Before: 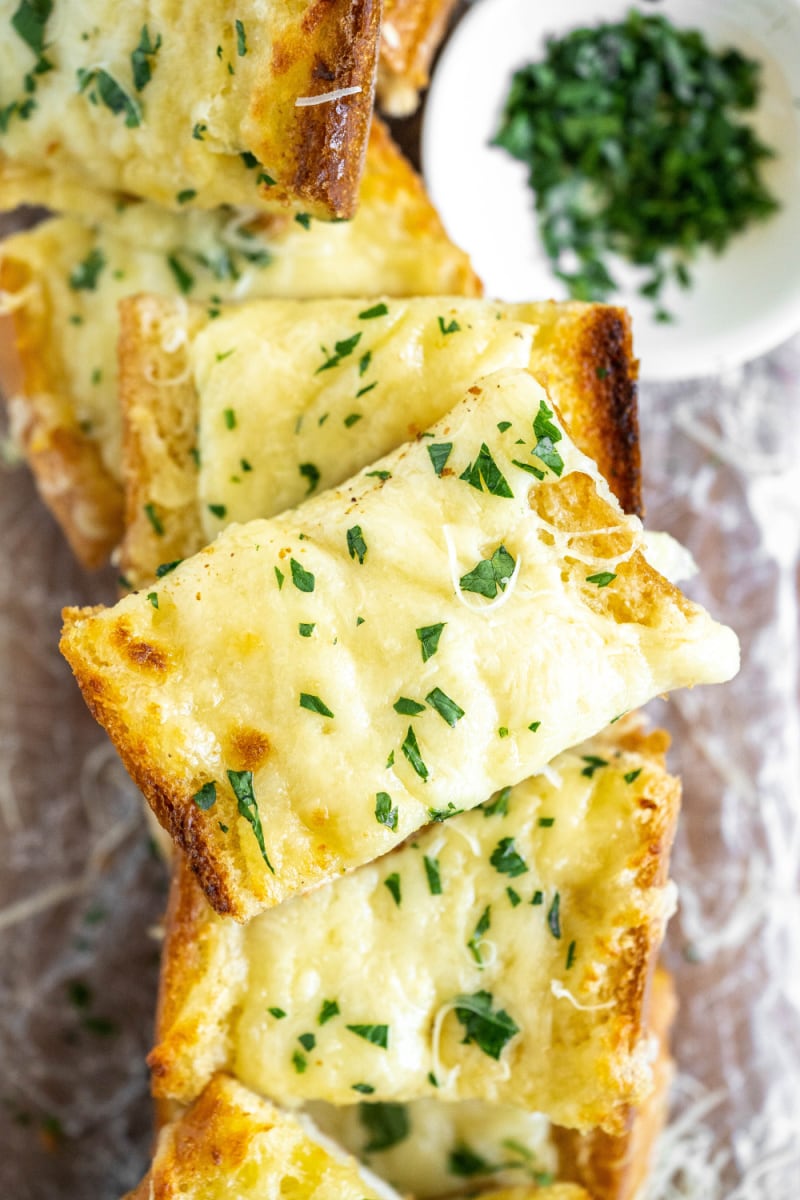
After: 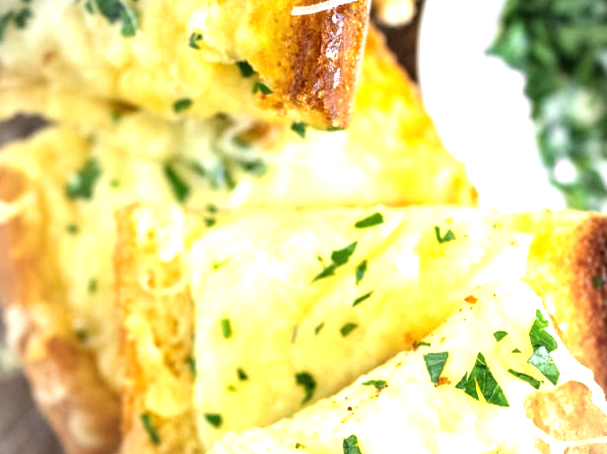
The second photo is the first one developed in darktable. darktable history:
crop: left 0.557%, top 7.647%, right 23.451%, bottom 54.485%
exposure: exposure 1.001 EV, compensate highlight preservation false
vignetting: brightness -0.217
